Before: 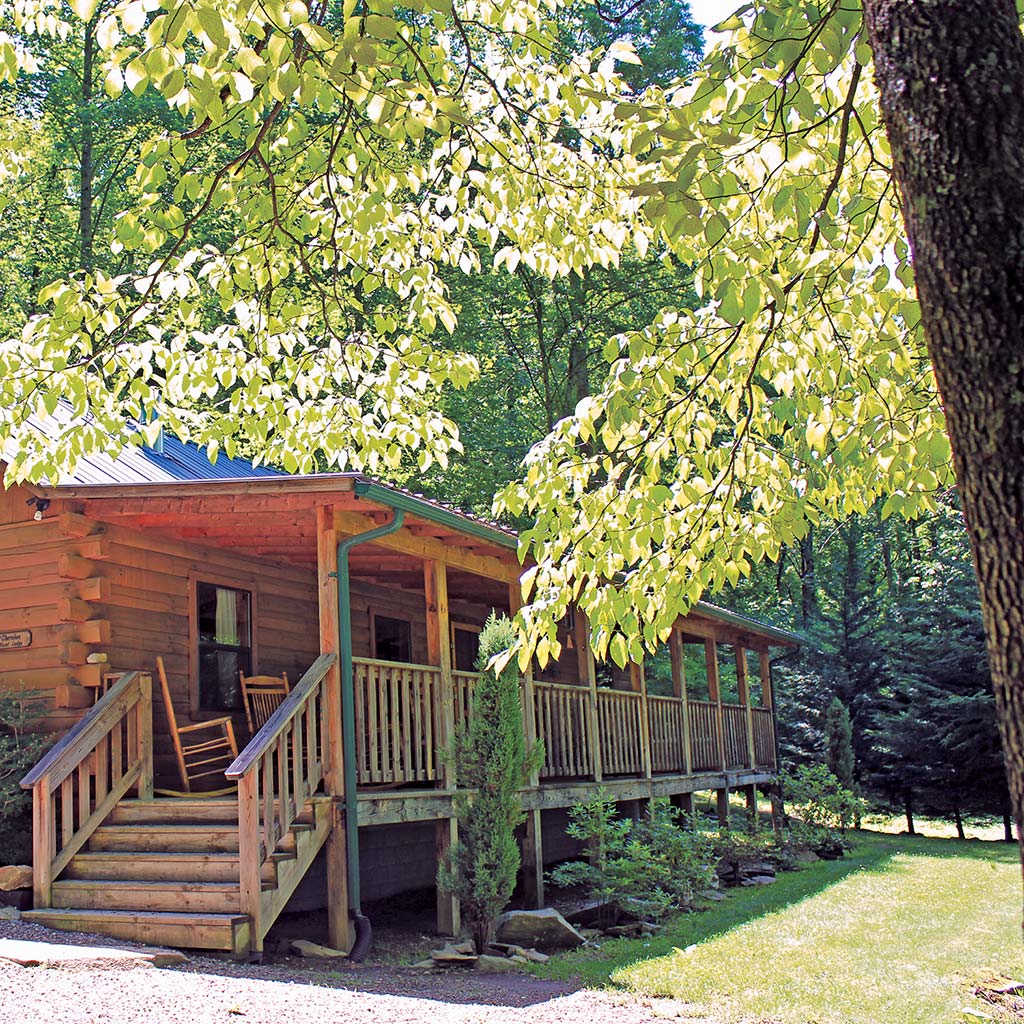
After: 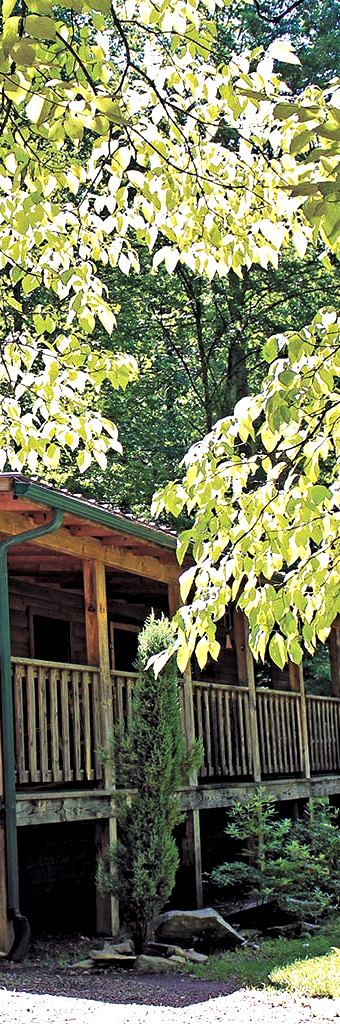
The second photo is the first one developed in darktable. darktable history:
crop: left 33.36%, right 33.36%
levels: levels [0.129, 0.519, 0.867]
local contrast: highlights 100%, shadows 100%, detail 120%, midtone range 0.2
